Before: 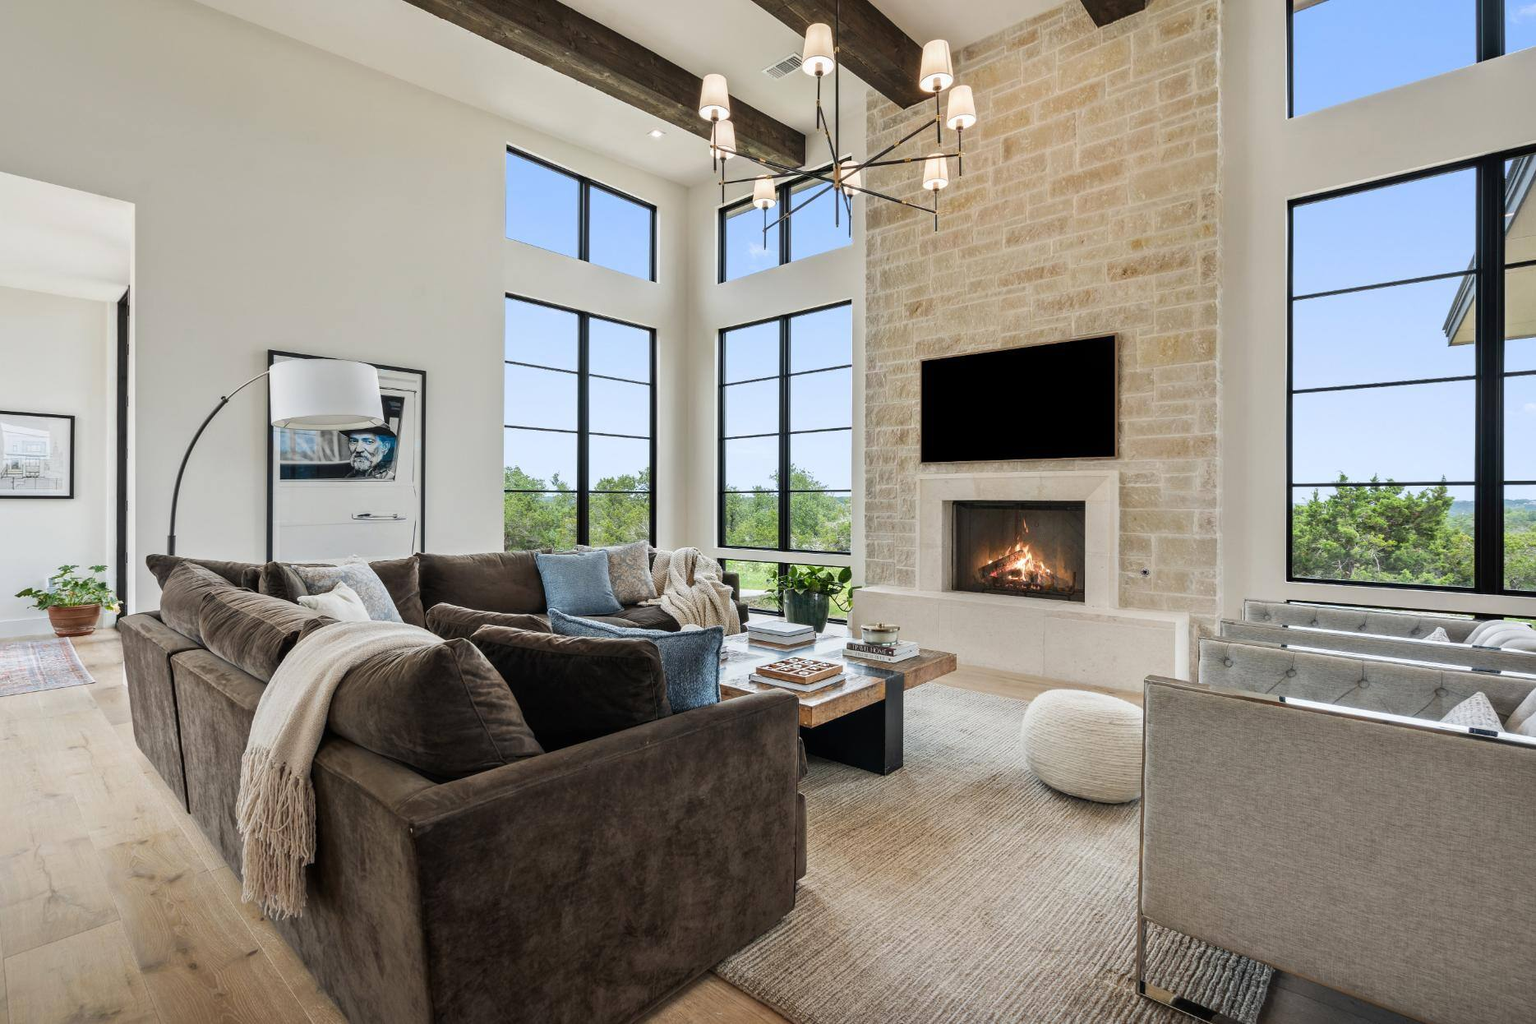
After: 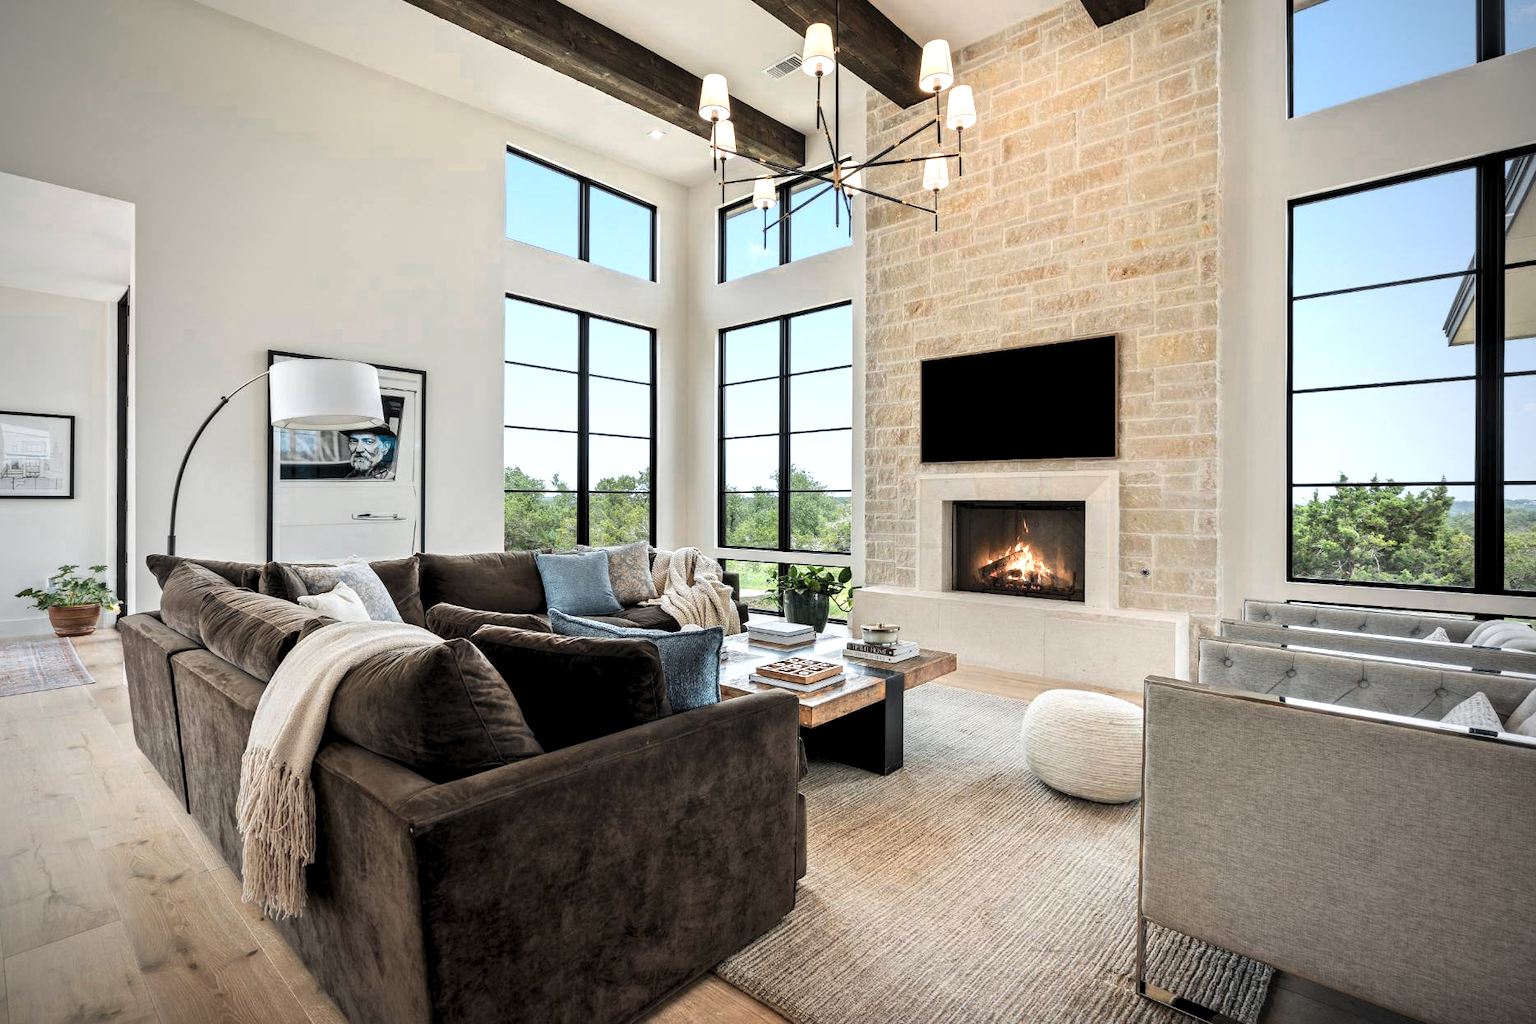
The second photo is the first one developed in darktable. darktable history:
vignetting: fall-off start 73.42%, brightness -0.576, saturation -0.252
levels: levels [0.062, 0.494, 0.925]
color zones: curves: ch0 [(0.018, 0.548) (0.197, 0.654) (0.425, 0.447) (0.605, 0.658) (0.732, 0.579)]; ch1 [(0.105, 0.531) (0.224, 0.531) (0.386, 0.39) (0.618, 0.456) (0.732, 0.456) (0.956, 0.421)]; ch2 [(0.039, 0.583) (0.215, 0.465) (0.399, 0.544) (0.465, 0.548) (0.614, 0.447) (0.724, 0.43) (0.882, 0.623) (0.956, 0.632)]
